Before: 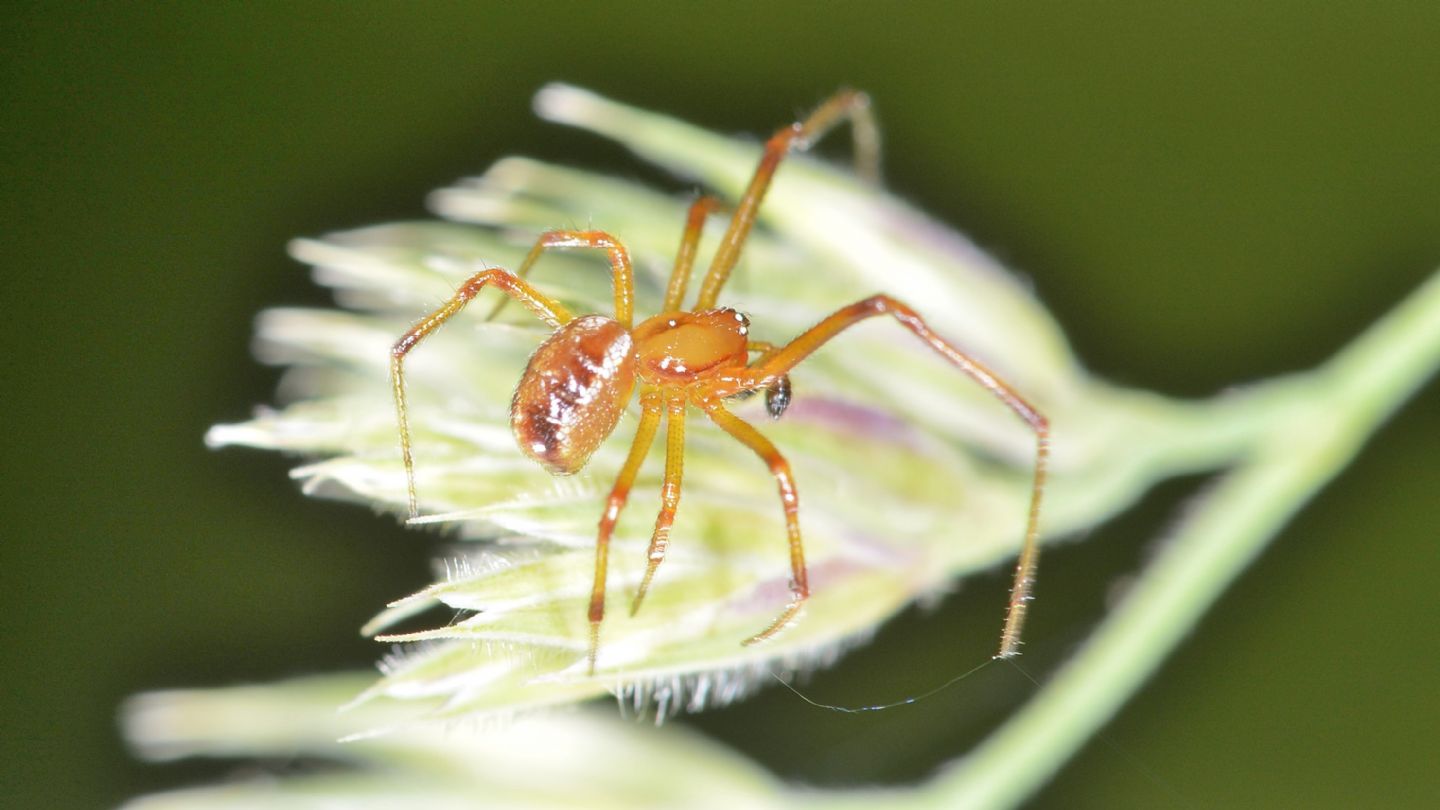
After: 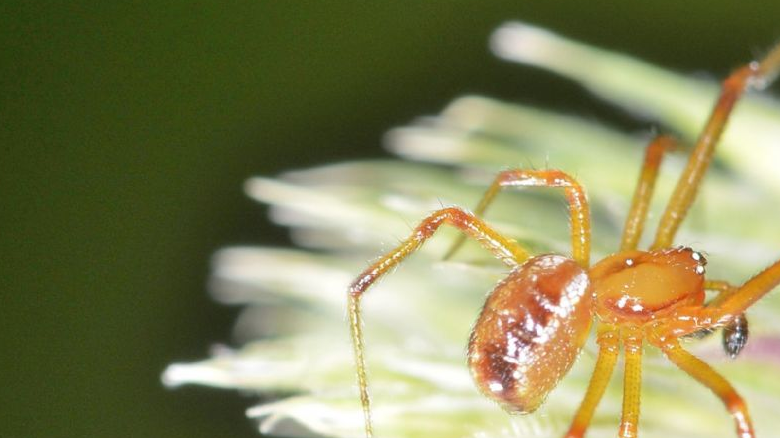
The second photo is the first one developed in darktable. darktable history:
crop and rotate: left 3.039%, top 7.584%, right 42.733%, bottom 38.237%
